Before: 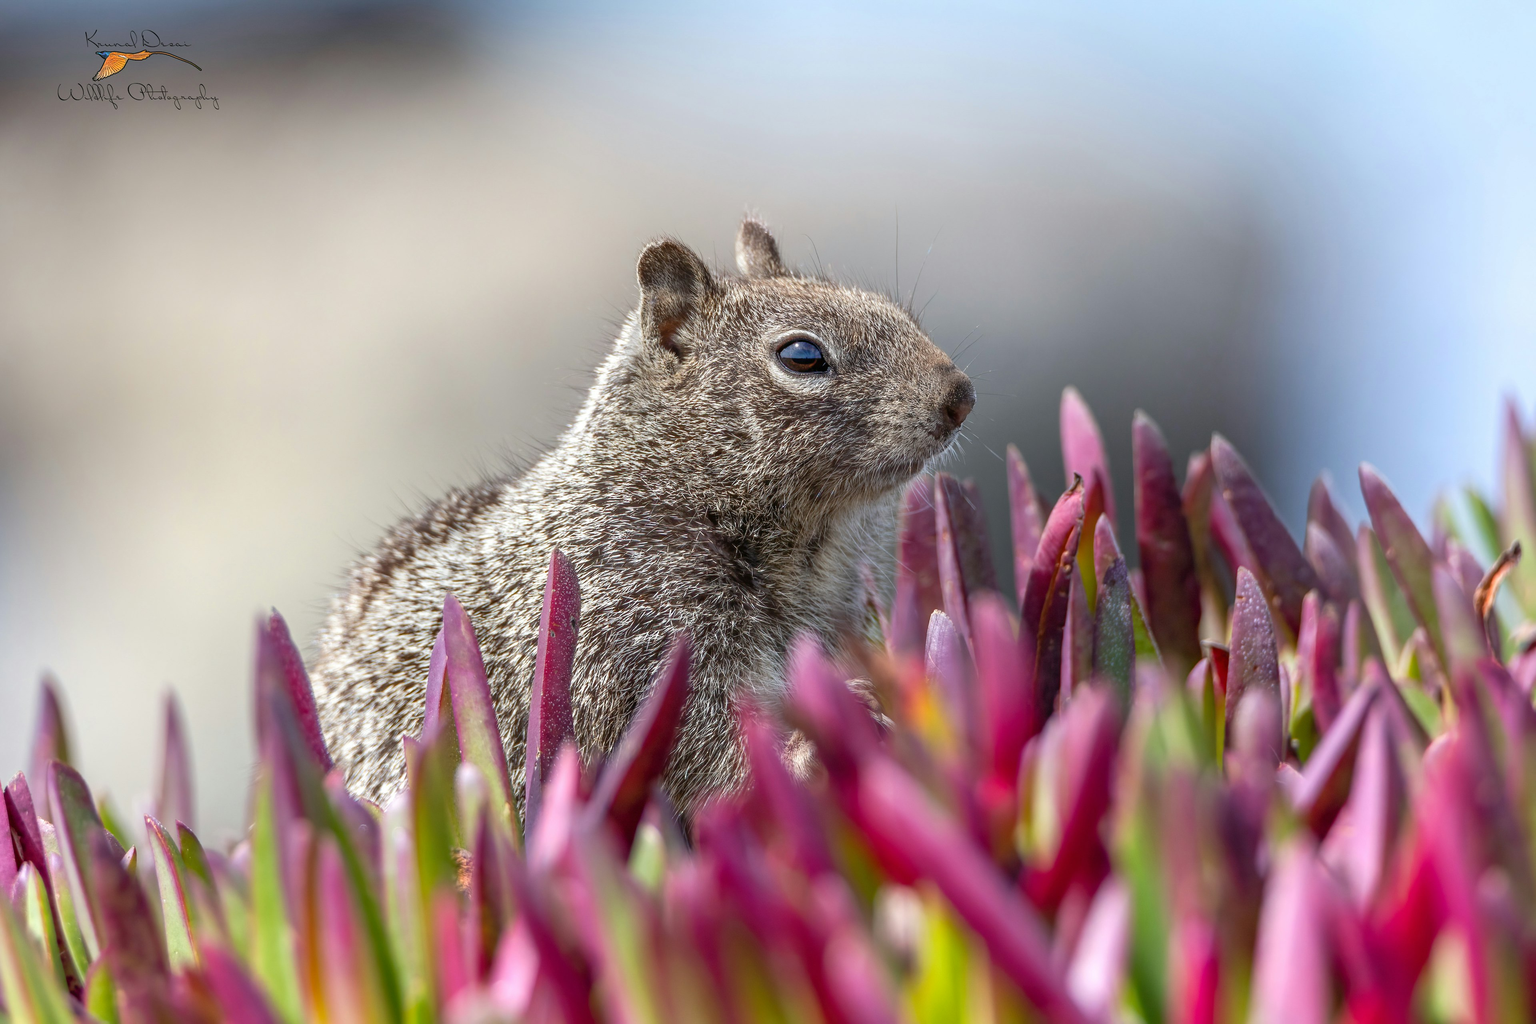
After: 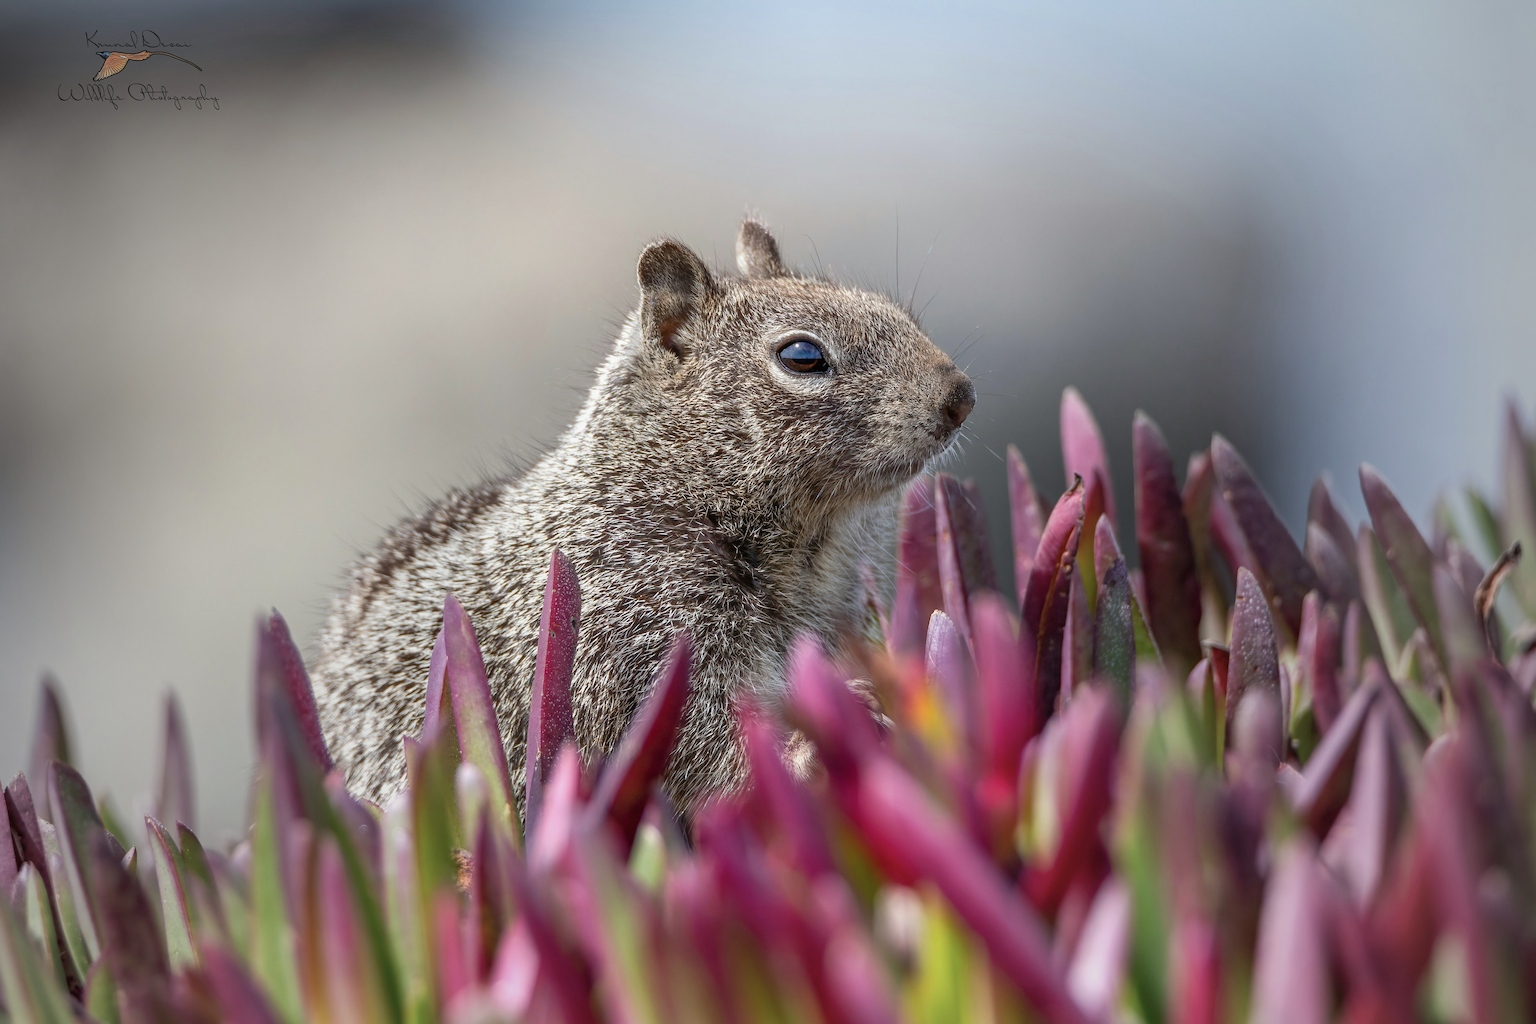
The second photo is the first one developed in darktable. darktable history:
vignetting: fall-off start 18.62%, fall-off radius 137.59%, width/height ratio 0.625, shape 0.596
